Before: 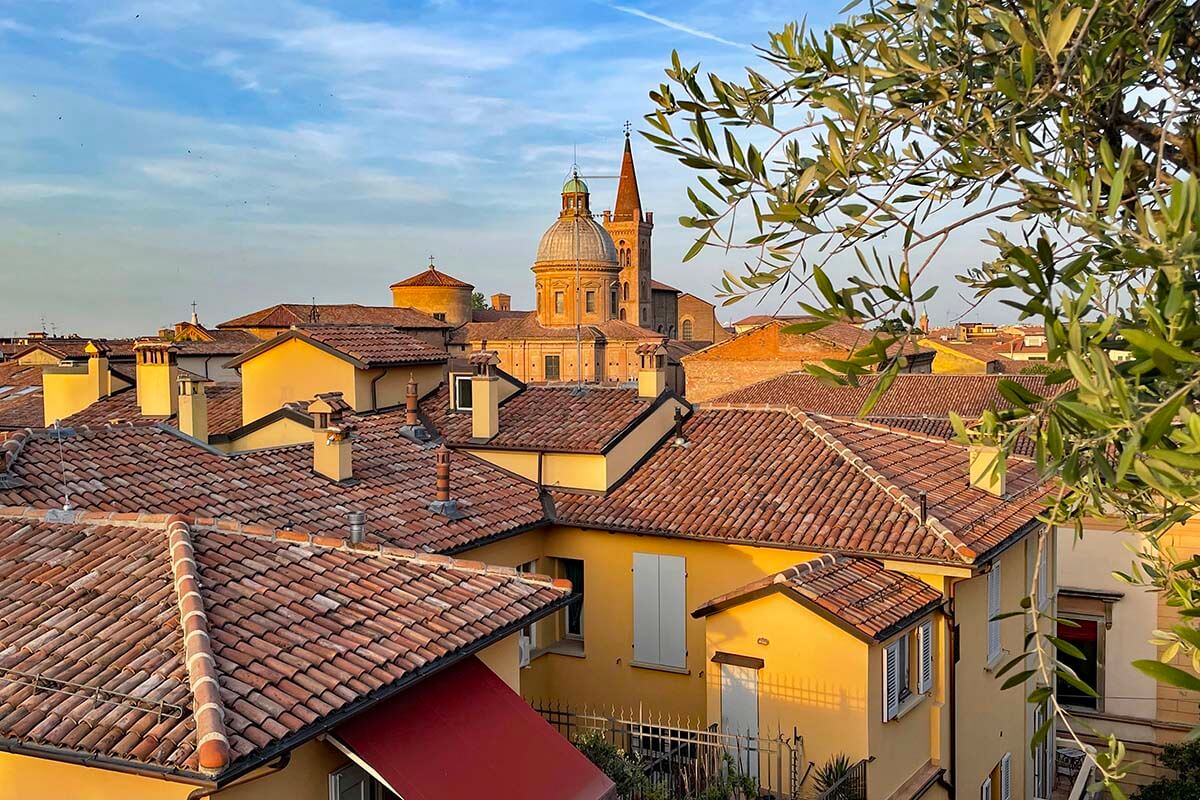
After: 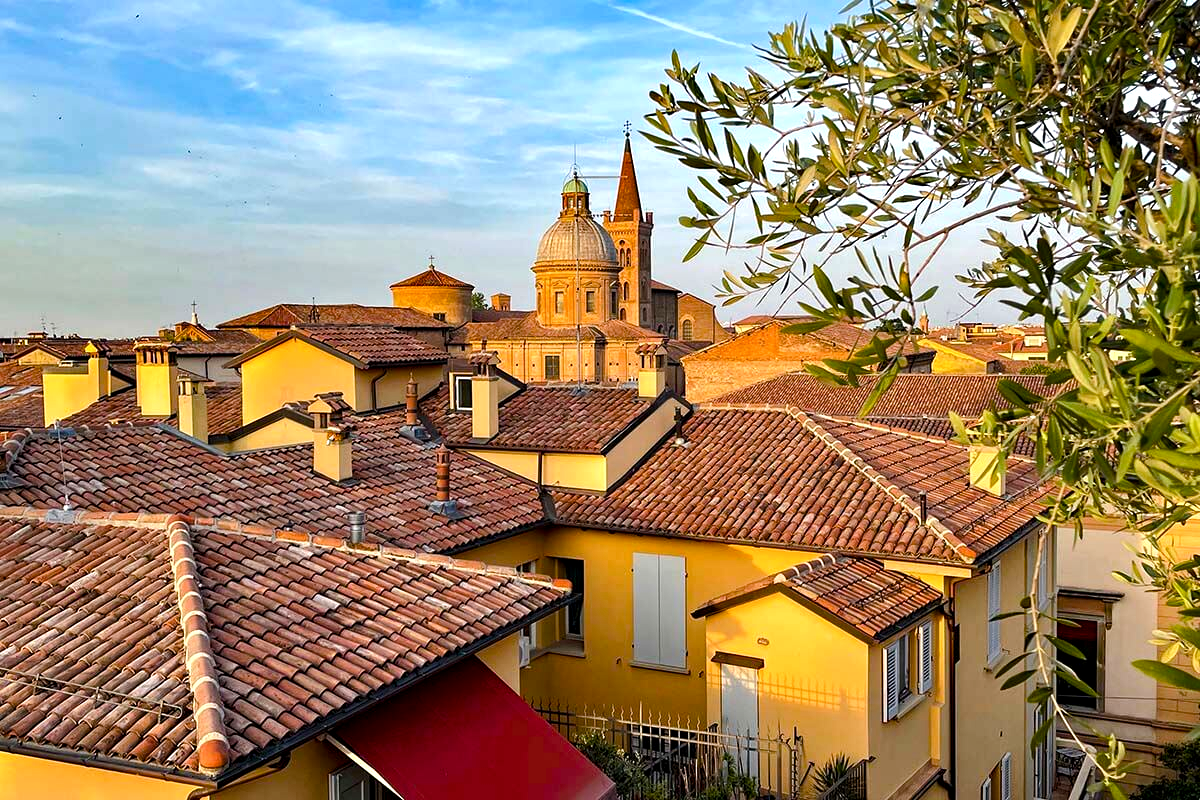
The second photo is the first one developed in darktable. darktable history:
tone equalizer: -8 EV -0.432 EV, -7 EV -0.417 EV, -6 EV -0.32 EV, -5 EV -0.226 EV, -3 EV 0.208 EV, -2 EV 0.307 EV, -1 EV 0.384 EV, +0 EV 0.406 EV, edges refinement/feathering 500, mask exposure compensation -1.57 EV, preserve details no
color balance rgb: perceptual saturation grading › global saturation 20%, perceptual saturation grading › highlights -25.838%, perceptual saturation grading › shadows 24.379%, global vibrance 20%
local contrast: highlights 104%, shadows 102%, detail 119%, midtone range 0.2
